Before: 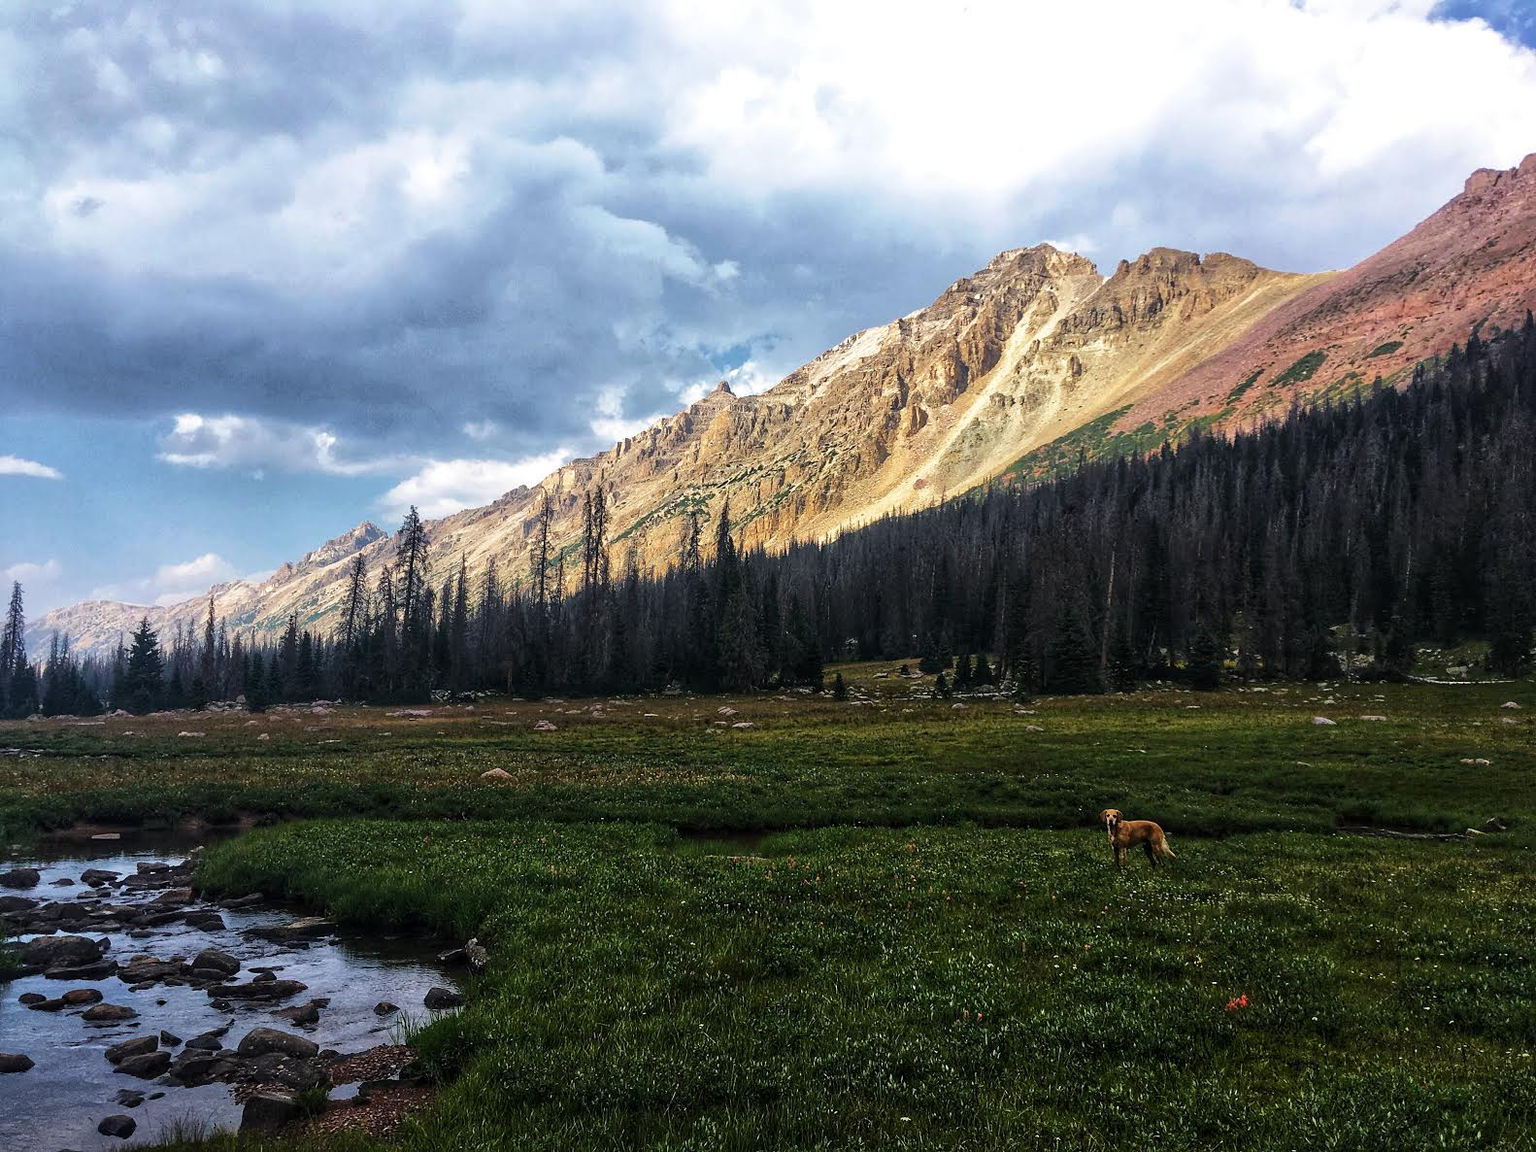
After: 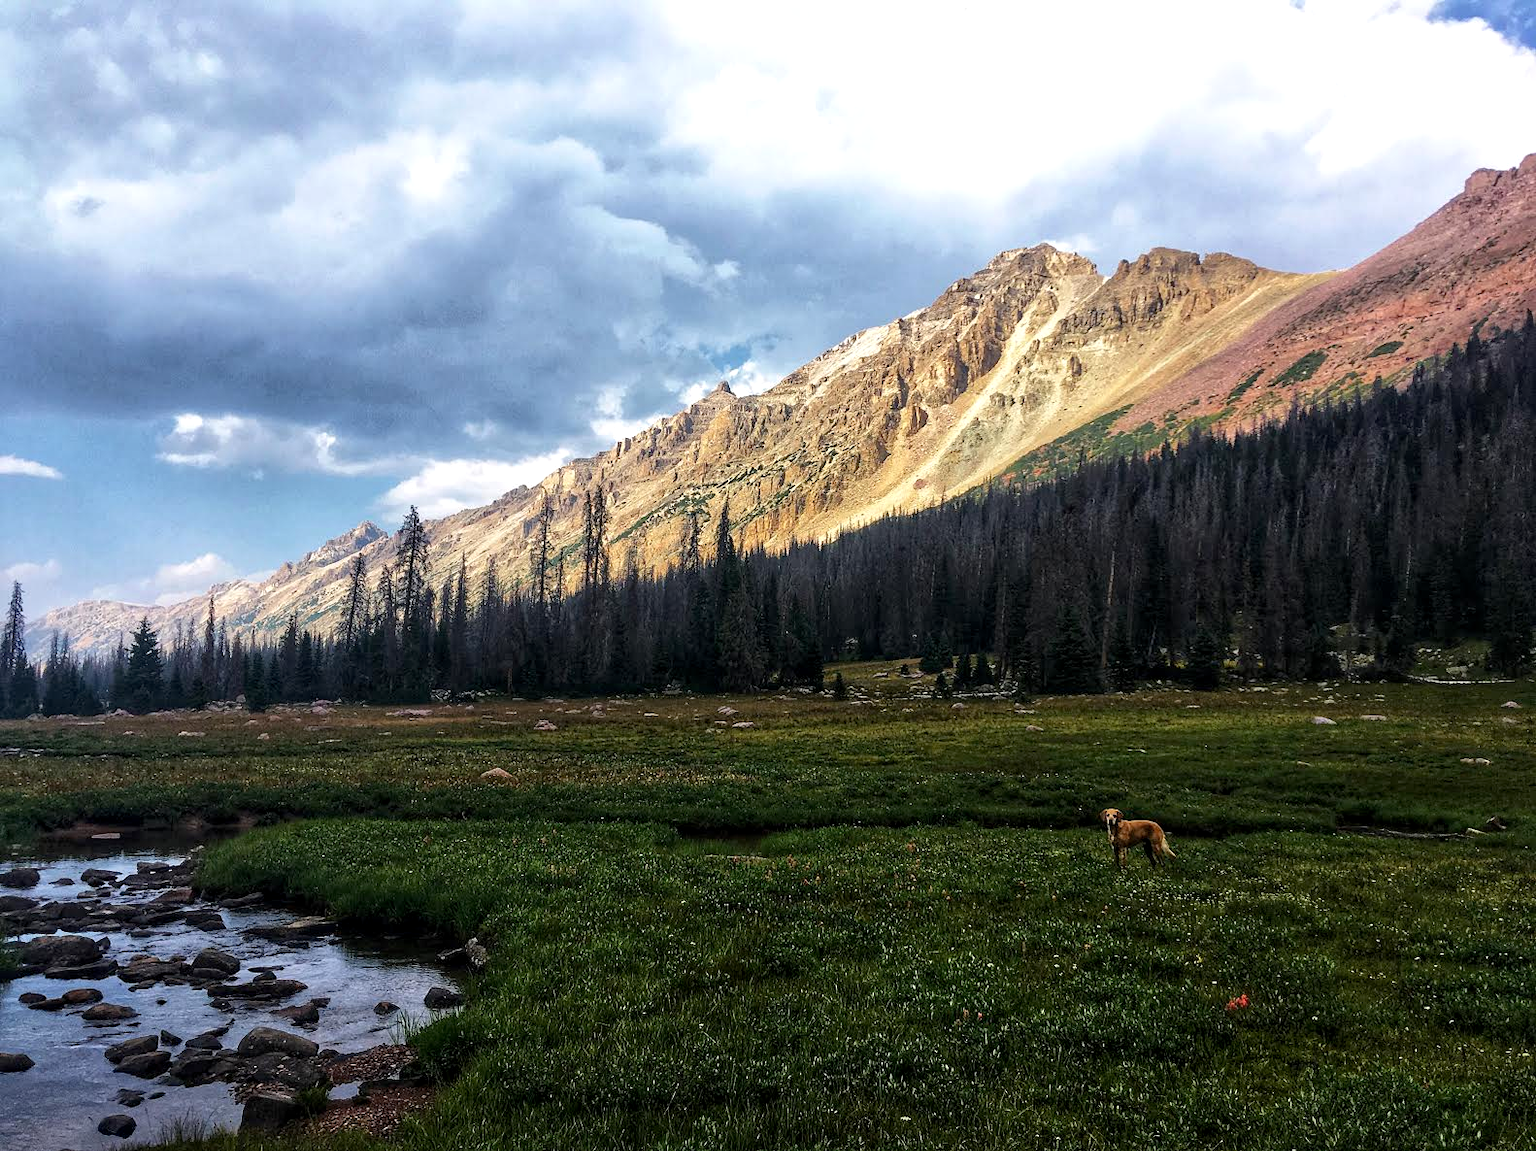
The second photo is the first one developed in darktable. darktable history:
exposure: black level correction 0.002, exposure 0.145 EV, compensate highlight preservation false
